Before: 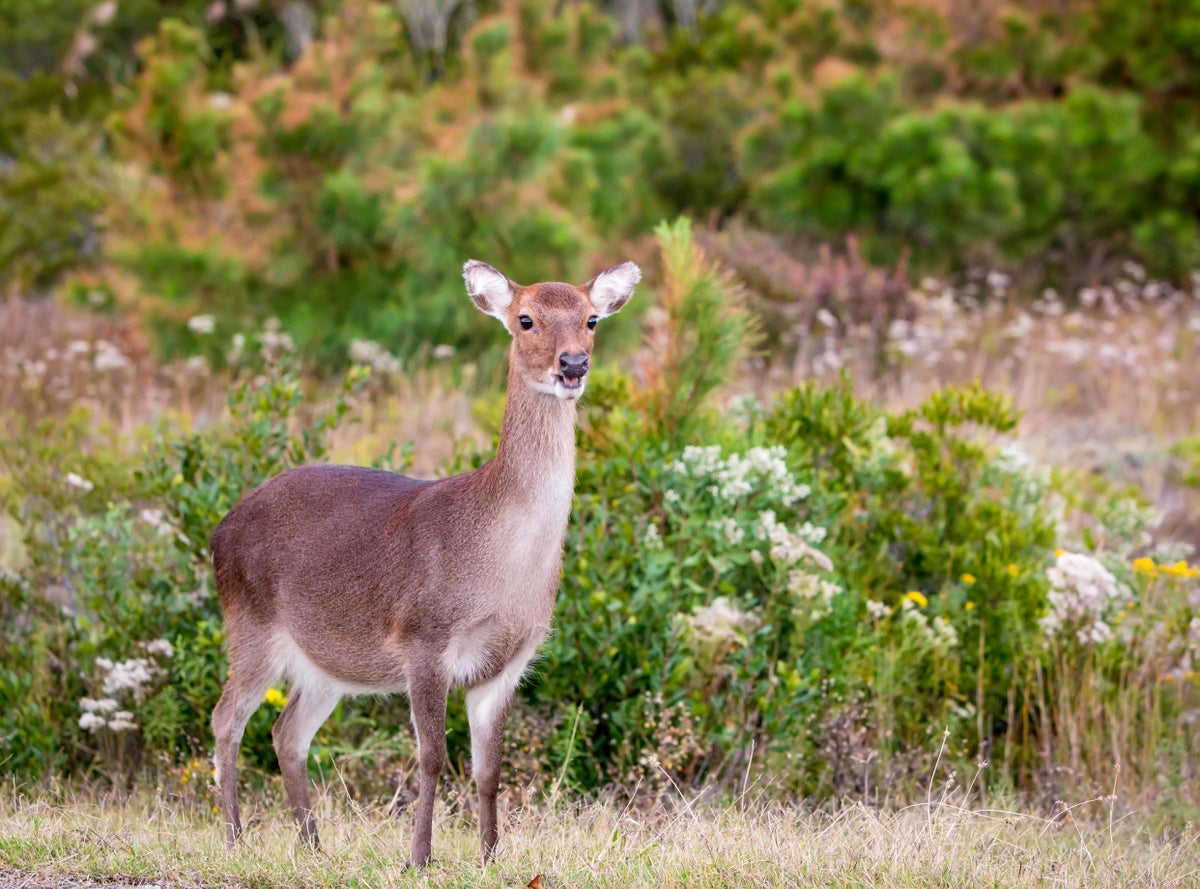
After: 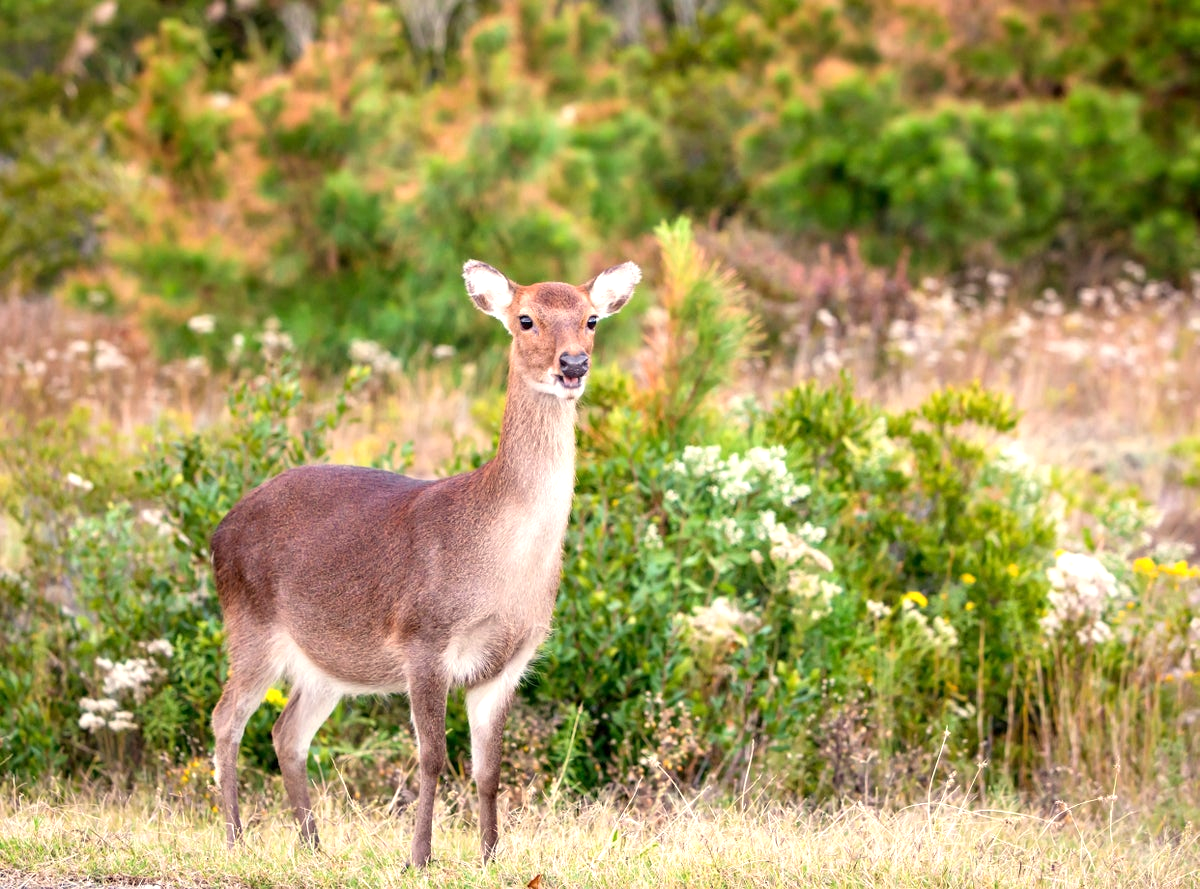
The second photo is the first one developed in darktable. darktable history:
exposure: exposure 0.6 EV, compensate highlight preservation false
white balance: red 1.029, blue 0.92
